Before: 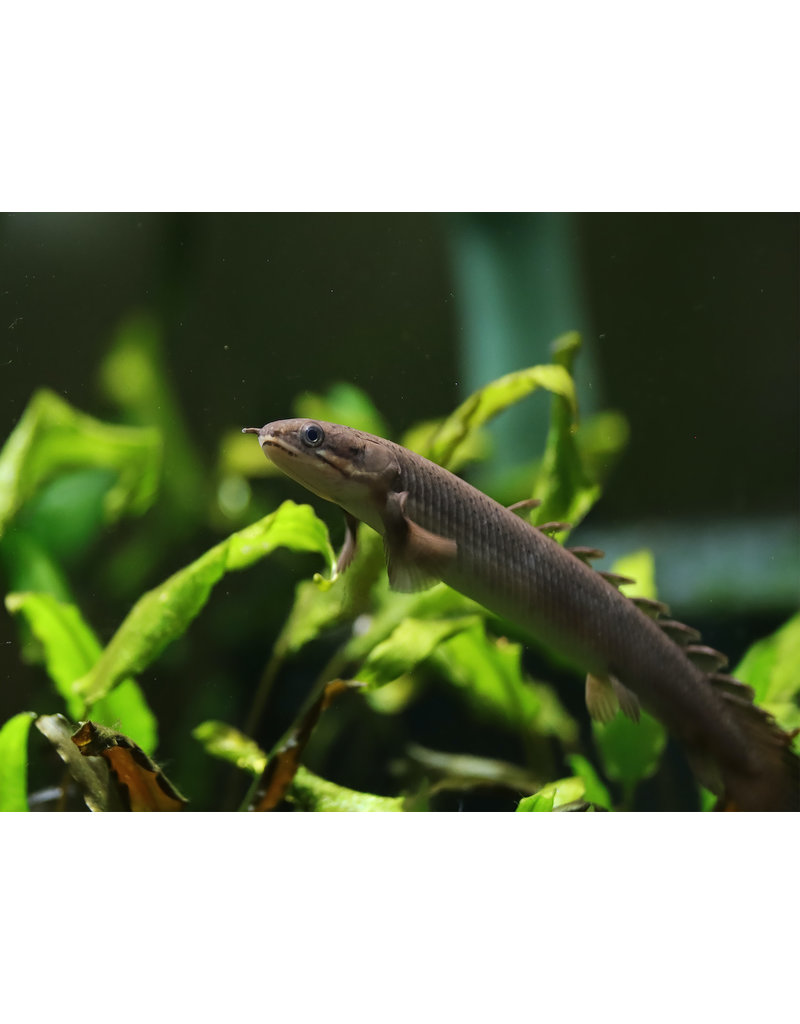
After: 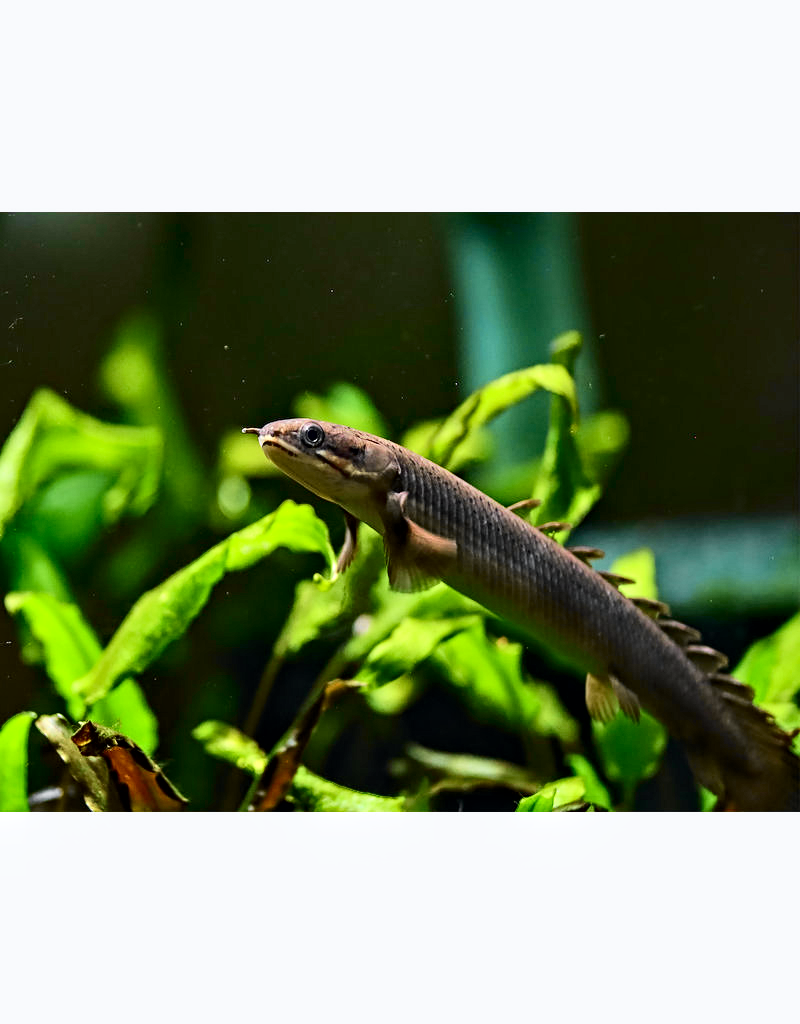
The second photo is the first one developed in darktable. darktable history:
tone curve: curves: ch0 [(0, 0) (0.071, 0.047) (0.266, 0.26) (0.491, 0.552) (0.753, 0.818) (1, 0.983)]; ch1 [(0, 0) (0.346, 0.307) (0.408, 0.369) (0.463, 0.443) (0.482, 0.493) (0.502, 0.5) (0.517, 0.518) (0.546, 0.587) (0.588, 0.643) (0.651, 0.709) (1, 1)]; ch2 [(0, 0) (0.346, 0.34) (0.434, 0.46) (0.485, 0.494) (0.5, 0.494) (0.517, 0.503) (0.535, 0.545) (0.583, 0.634) (0.625, 0.686) (1, 1)], color space Lab, independent channels, preserve colors none
contrast equalizer: y [[0.5, 0.542, 0.583, 0.625, 0.667, 0.708], [0.5 ×6], [0.5 ×6], [0 ×6], [0 ×6]]
